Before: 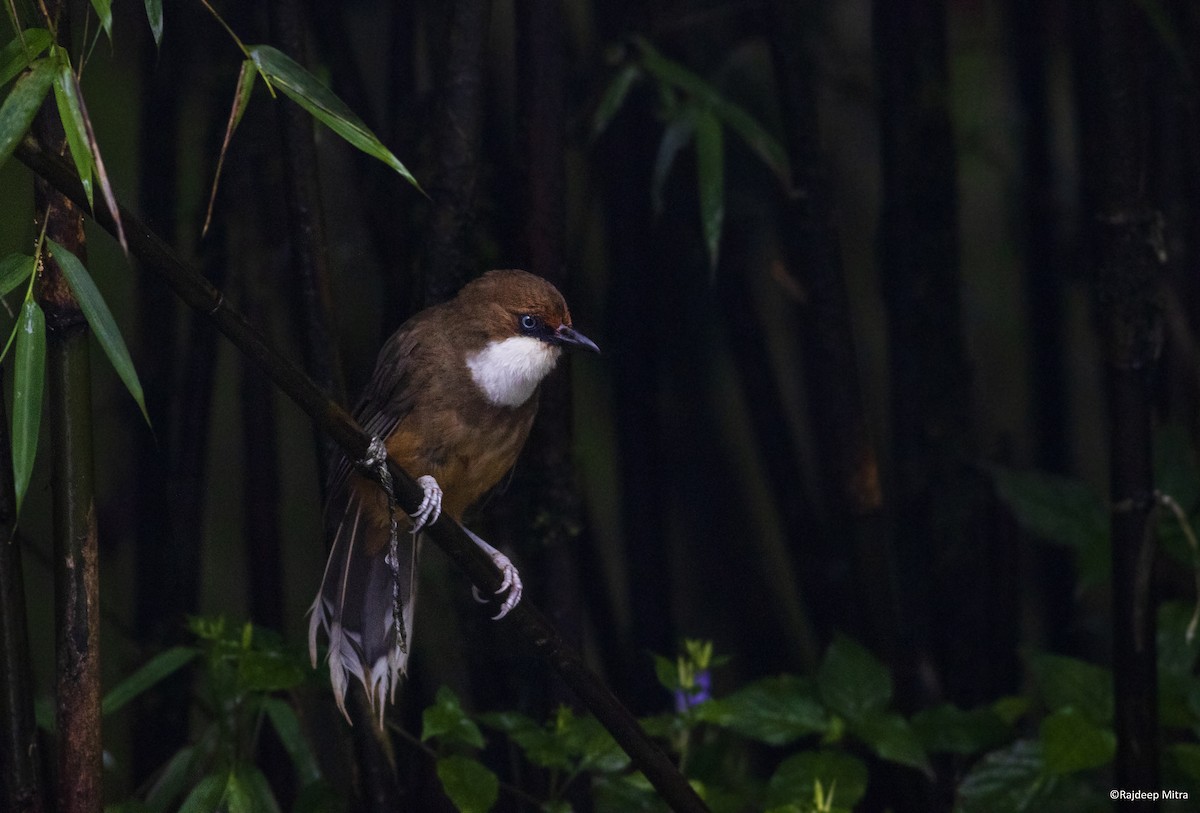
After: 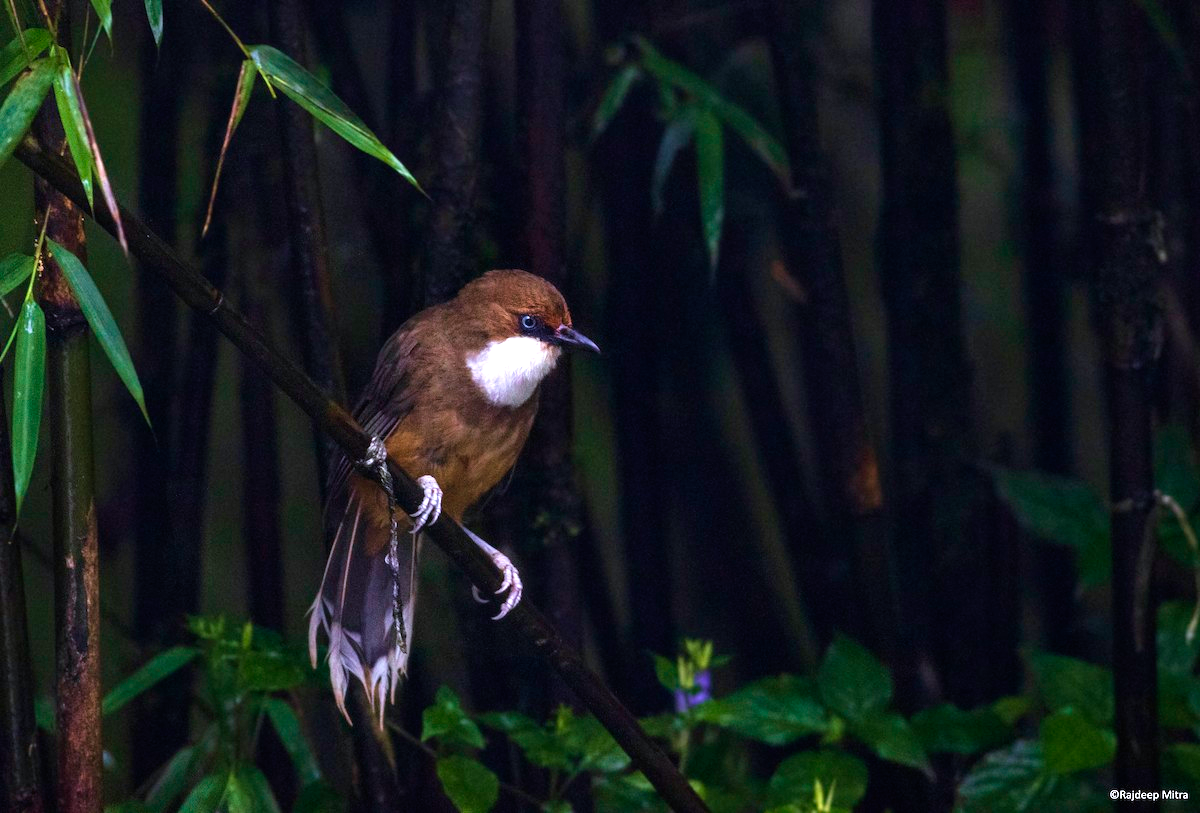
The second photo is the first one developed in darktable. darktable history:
white balance: red 0.984, blue 1.059
base curve: preserve colors none
exposure: black level correction 0, exposure 1.1 EV, compensate exposure bias true, compensate highlight preservation false
velvia: strength 29%
